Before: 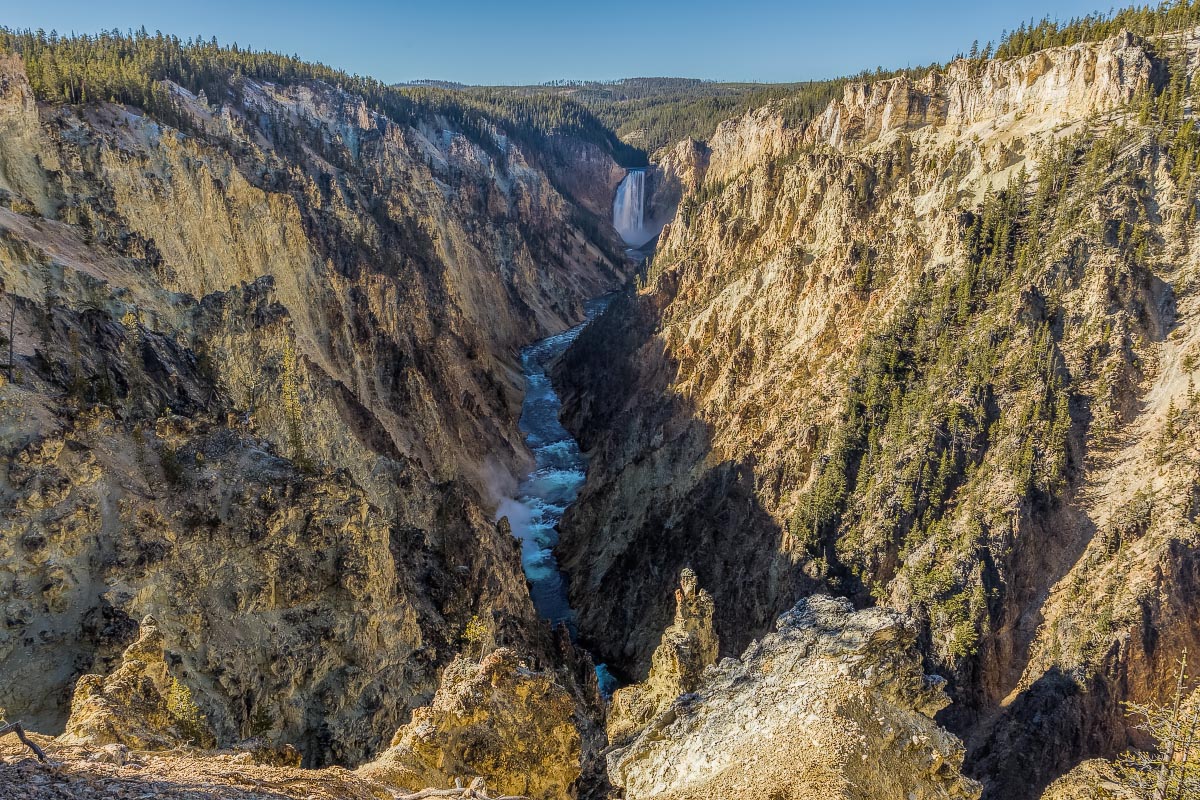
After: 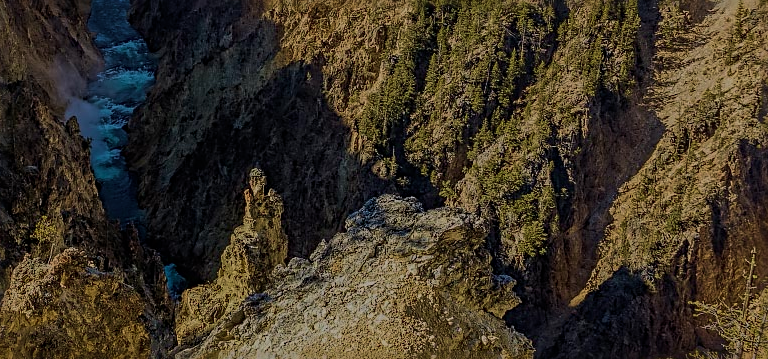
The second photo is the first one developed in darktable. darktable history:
sharpen: radius 3.115
exposure: black level correction 0, exposure 0.498 EV, compensate exposure bias true, compensate highlight preservation false
crop and rotate: left 35.918%, top 50.246%, bottom 4.784%
velvia: strength 55.82%
